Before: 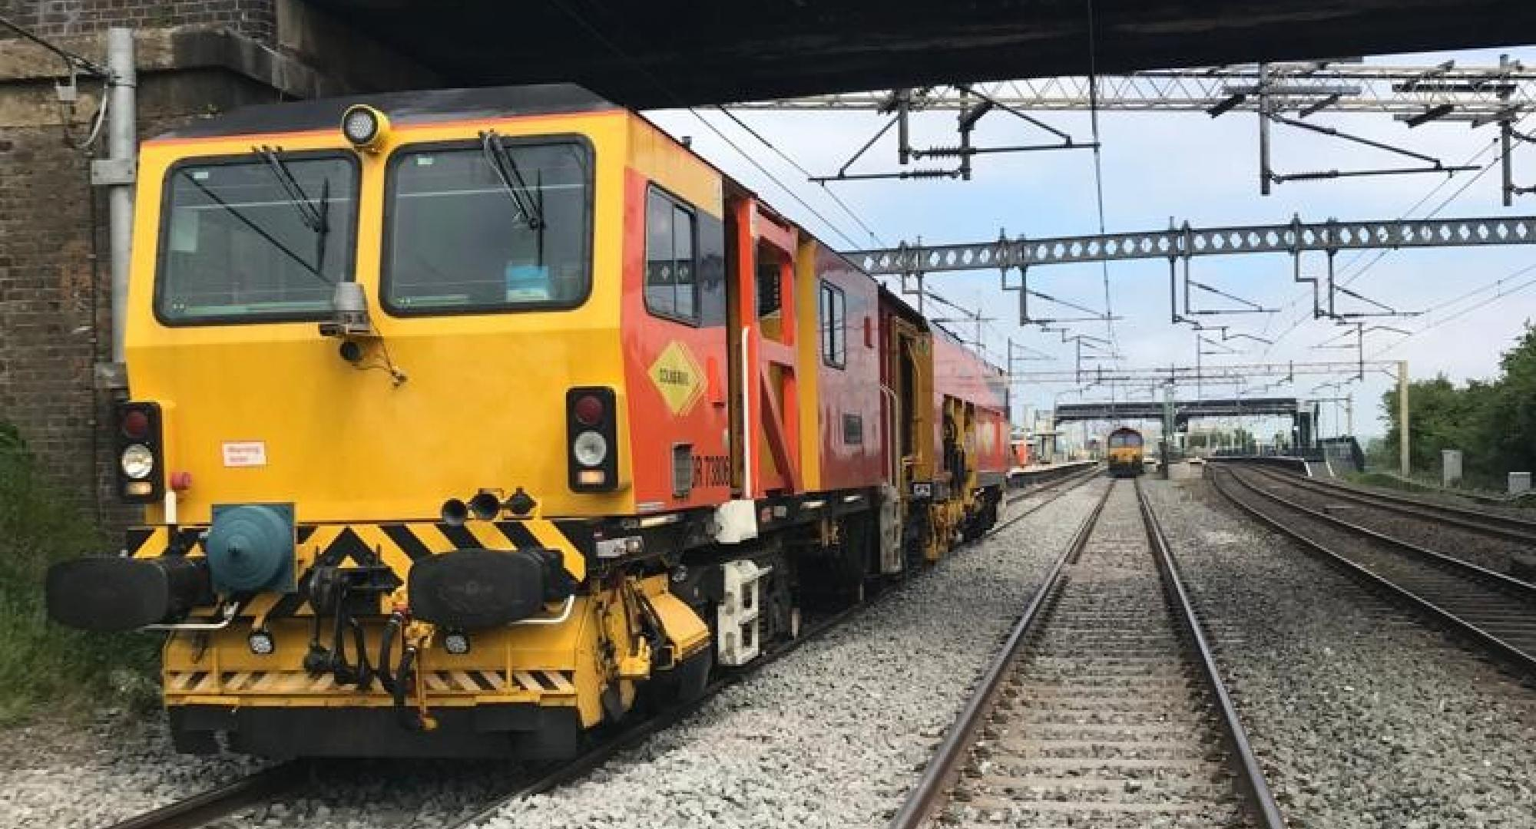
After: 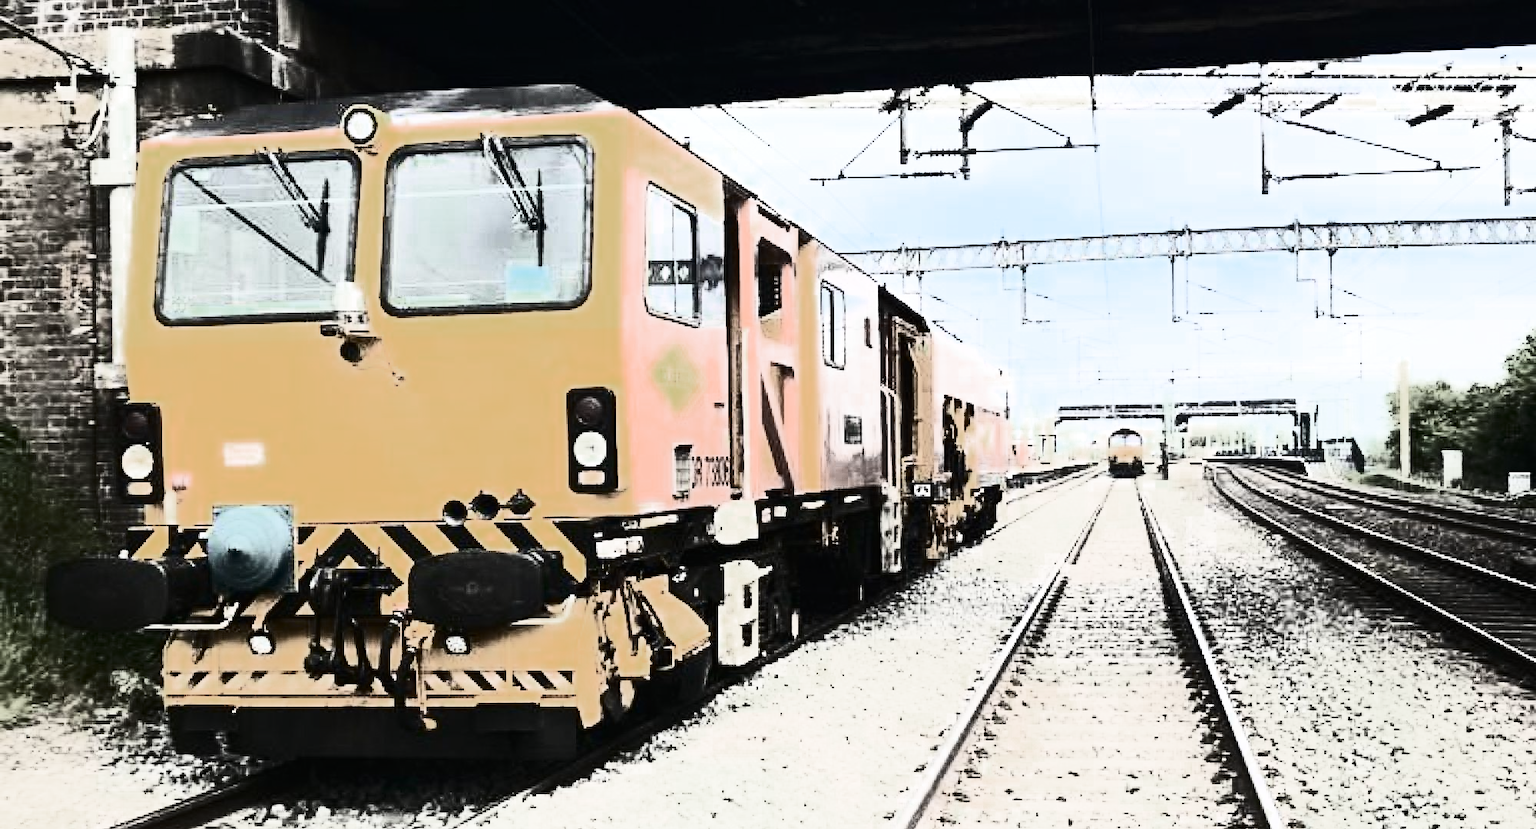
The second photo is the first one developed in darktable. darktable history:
exposure: exposure 0.293 EV, compensate highlight preservation false
contrast brightness saturation: contrast 0.943, brightness 0.193
color zones: curves: ch0 [(0, 0.487) (0.241, 0.395) (0.434, 0.373) (0.658, 0.412) (0.838, 0.487)]; ch1 [(0, 0) (0.053, 0.053) (0.211, 0.202) (0.579, 0.259) (0.781, 0.241)]
base curve: curves: ch0 [(0, 0) (0.579, 0.807) (1, 1)]
tone equalizer: -8 EV -0.71 EV, -7 EV -0.712 EV, -6 EV -0.627 EV, -5 EV -0.382 EV, -3 EV 0.373 EV, -2 EV 0.6 EV, -1 EV 0.675 EV, +0 EV 0.773 EV, mask exposure compensation -0.511 EV
